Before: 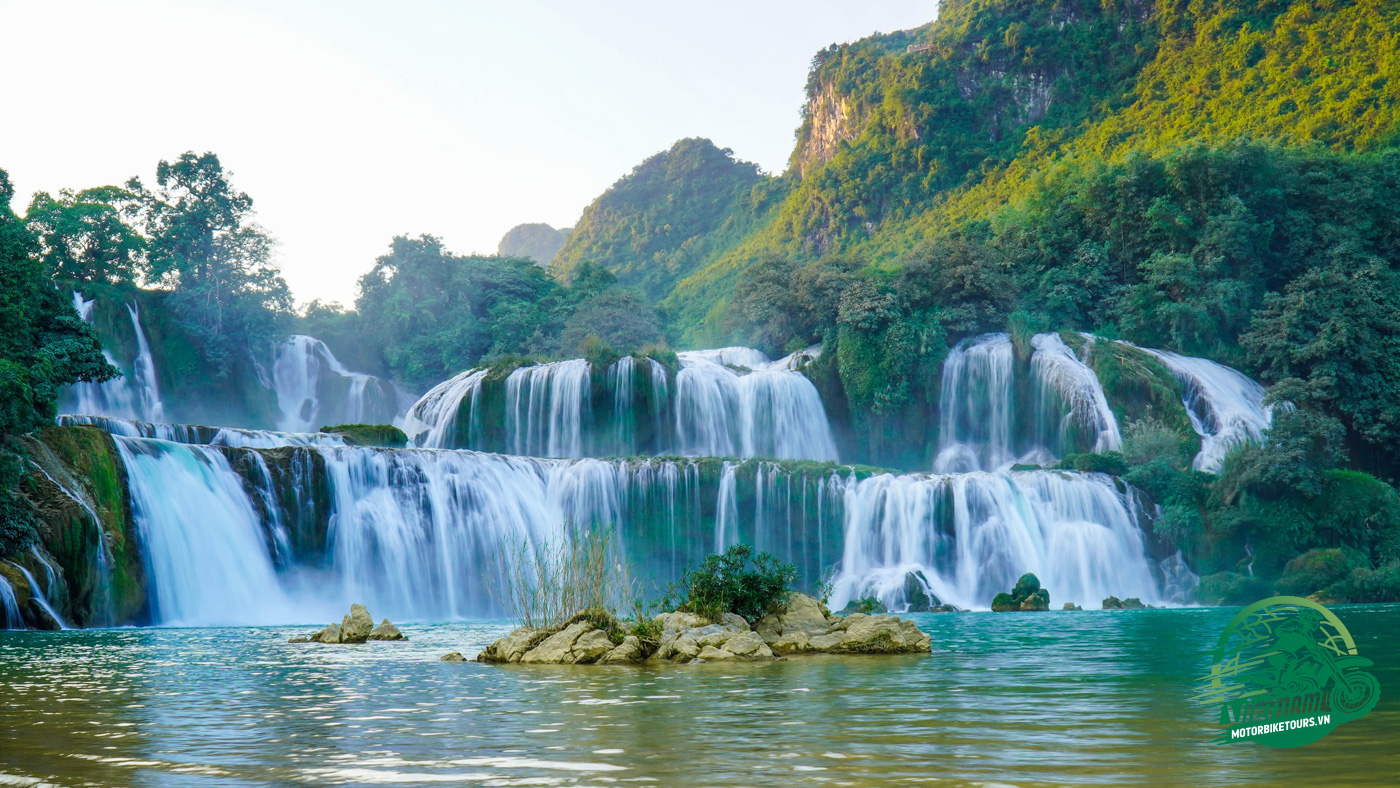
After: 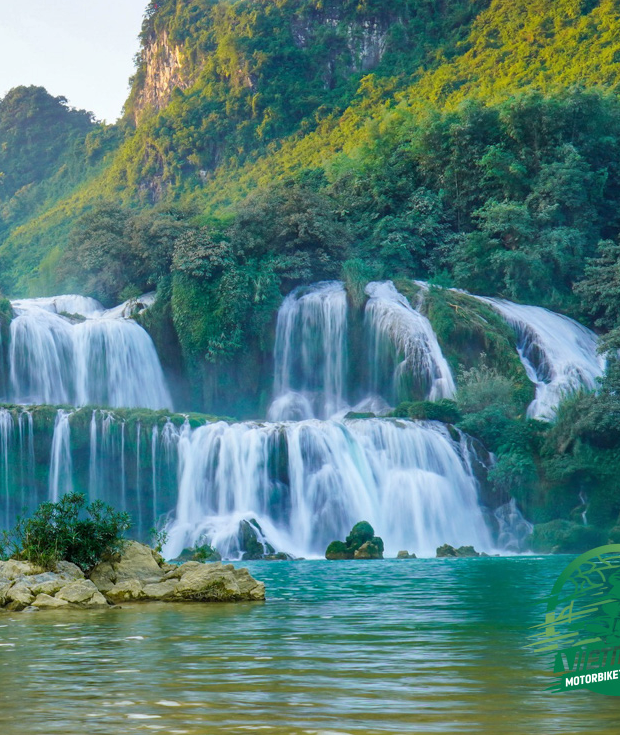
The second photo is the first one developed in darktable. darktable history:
shadows and highlights: white point adjustment 0.05, highlights color adjustment 55.9%, soften with gaussian
crop: left 47.628%, top 6.643%, right 7.874%
